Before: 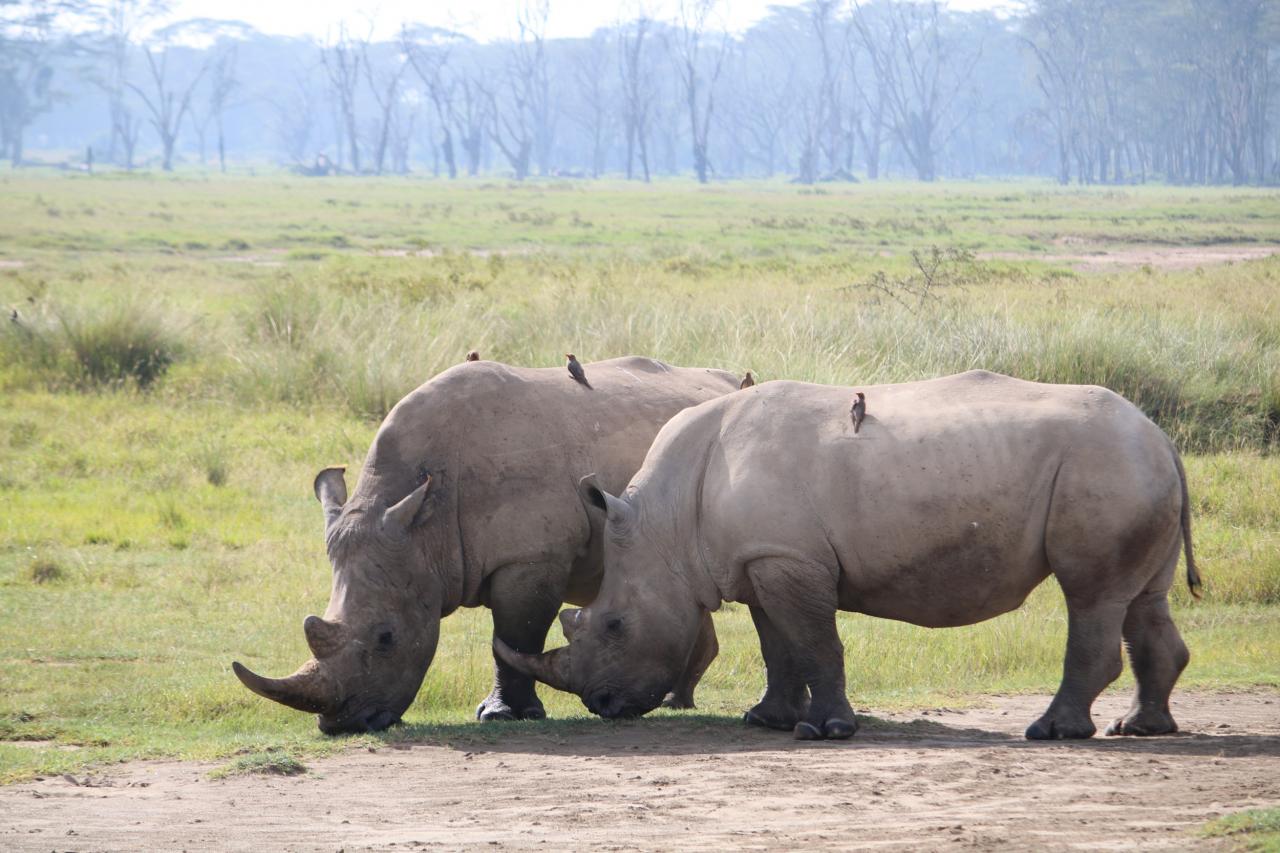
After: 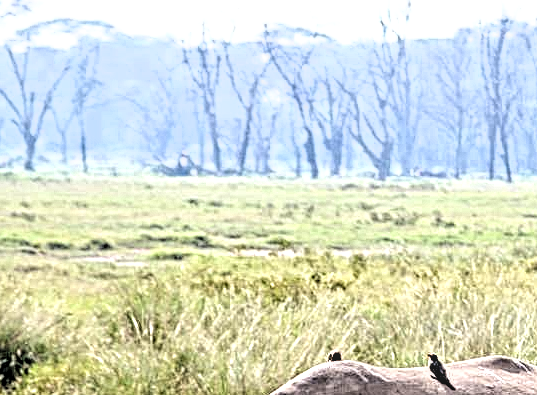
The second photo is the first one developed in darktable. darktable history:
local contrast: on, module defaults
crop and rotate: left 10.817%, top 0.062%, right 47.194%, bottom 53.626%
filmic rgb: middle gray luminance 13.55%, black relative exposure -1.97 EV, white relative exposure 3.1 EV, threshold 6 EV, target black luminance 0%, hardness 1.79, latitude 59.23%, contrast 1.728, highlights saturation mix 5%, shadows ↔ highlights balance -37.52%, add noise in highlights 0, color science v3 (2019), use custom middle-gray values true, iterations of high-quality reconstruction 0, contrast in highlights soft, enable highlight reconstruction true
white balance: emerald 1
contrast brightness saturation: brightness -0.25, saturation 0.2
exposure: exposure -0.072 EV, compensate highlight preservation false
contrast equalizer: octaves 7, y [[0.406, 0.494, 0.589, 0.753, 0.877, 0.999], [0.5 ×6], [0.5 ×6], [0 ×6], [0 ×6]]
